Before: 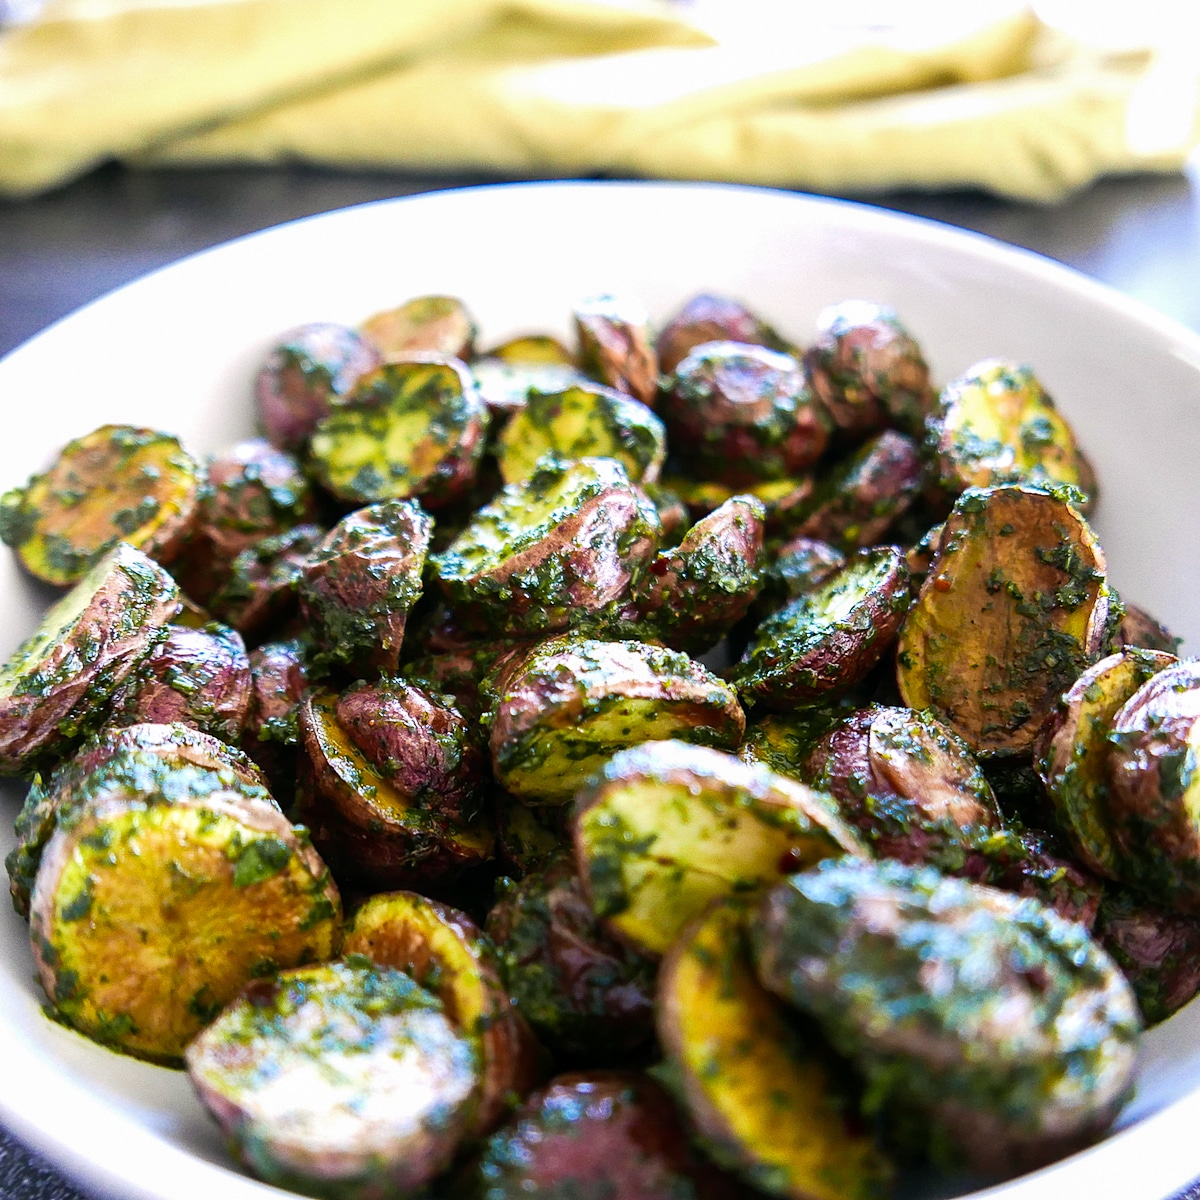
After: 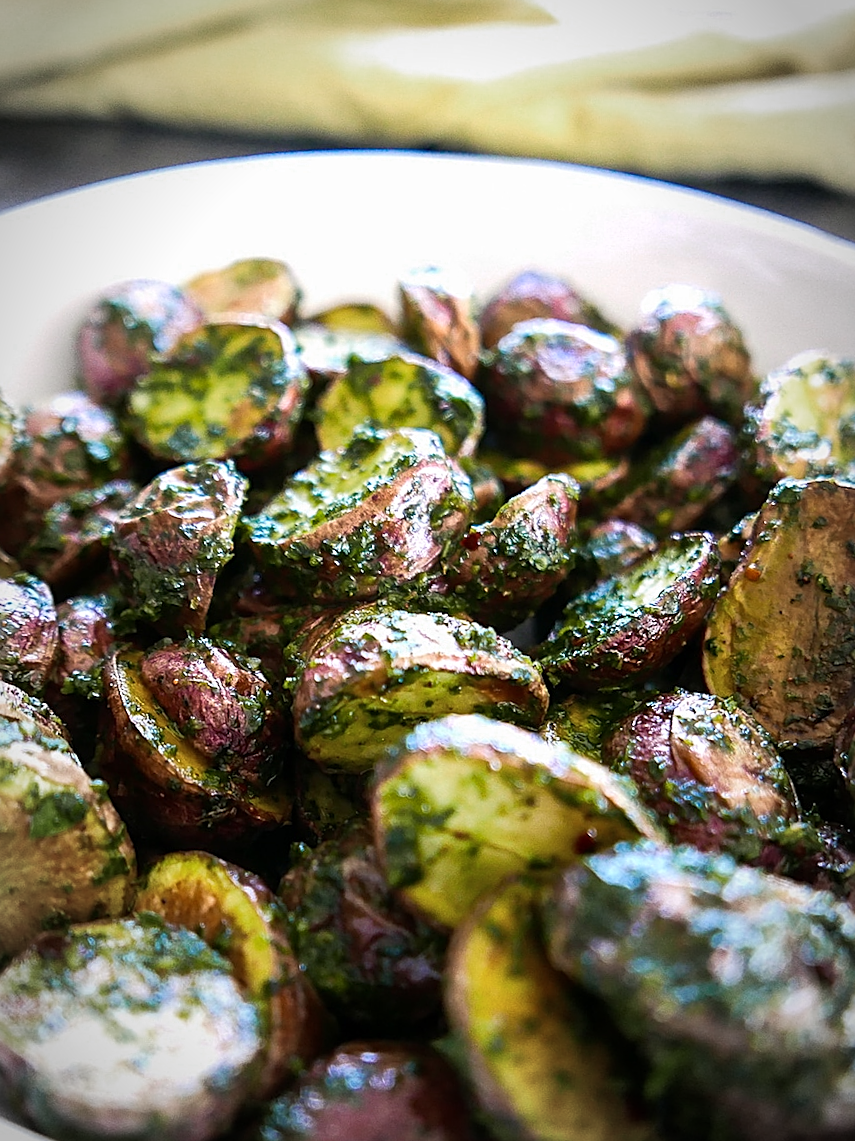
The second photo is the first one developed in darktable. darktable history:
crop and rotate: angle -3.01°, left 14.09%, top 0.038%, right 10.962%, bottom 0.019%
vignetting: automatic ratio true
color zones: curves: ch0 [(0, 0.558) (0.143, 0.548) (0.286, 0.447) (0.429, 0.259) (0.571, 0.5) (0.714, 0.5) (0.857, 0.593) (1, 0.558)]; ch1 [(0, 0.543) (0.01, 0.544) (0.12, 0.492) (0.248, 0.458) (0.5, 0.534) (0.748, 0.5) (0.99, 0.469) (1, 0.543)]; ch2 [(0, 0.507) (0.143, 0.522) (0.286, 0.505) (0.429, 0.5) (0.571, 0.5) (0.714, 0.5) (0.857, 0.5) (1, 0.507)]
sharpen: on, module defaults
